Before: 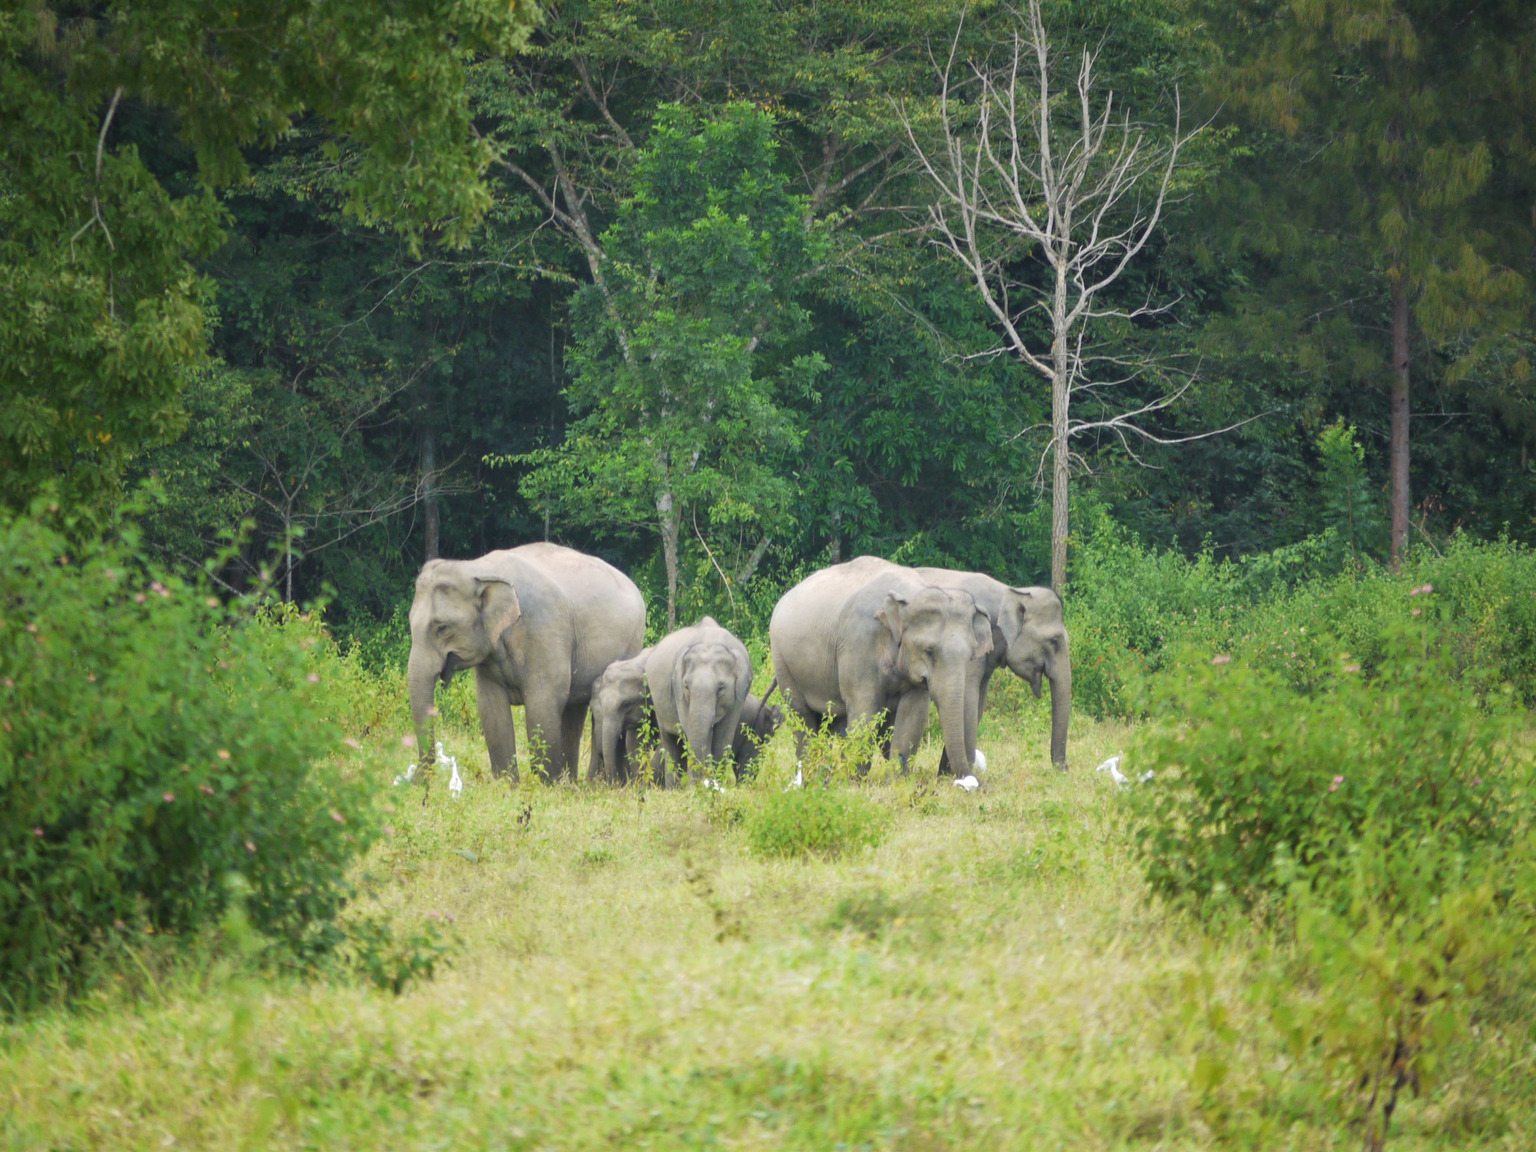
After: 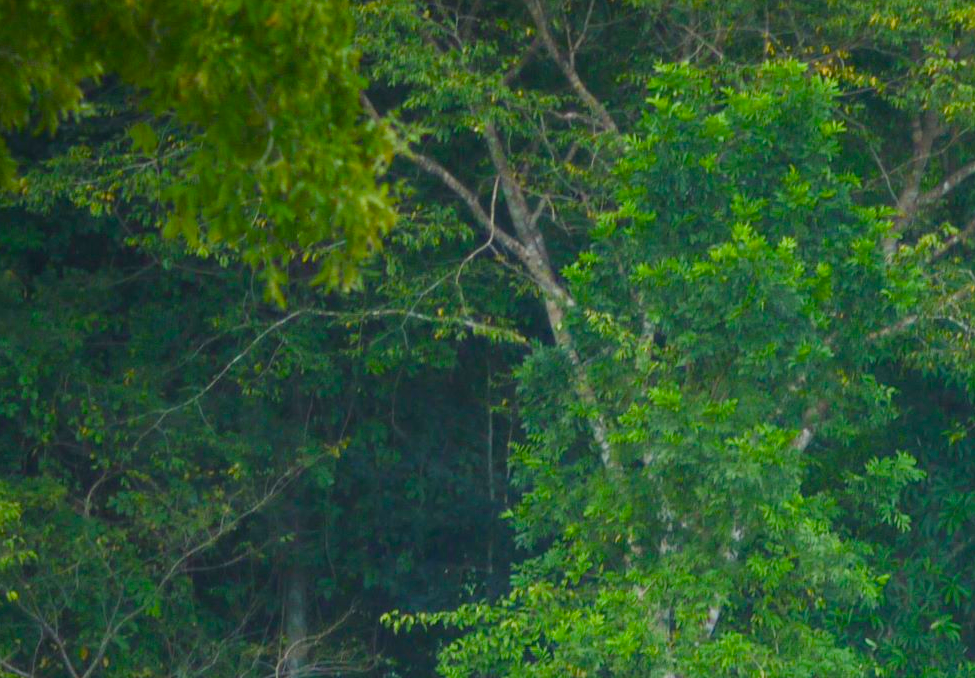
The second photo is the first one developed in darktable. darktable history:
color balance rgb: linear chroma grading › shadows 9.446%, linear chroma grading › highlights 9.368%, linear chroma grading › global chroma 14.908%, linear chroma grading › mid-tones 14.814%, perceptual saturation grading › global saturation 14.429%, perceptual saturation grading › highlights -25.281%, perceptual saturation grading › shadows 29.885%, global vibrance 10.764%
crop: left 15.556%, top 5.46%, right 43.782%, bottom 56.836%
